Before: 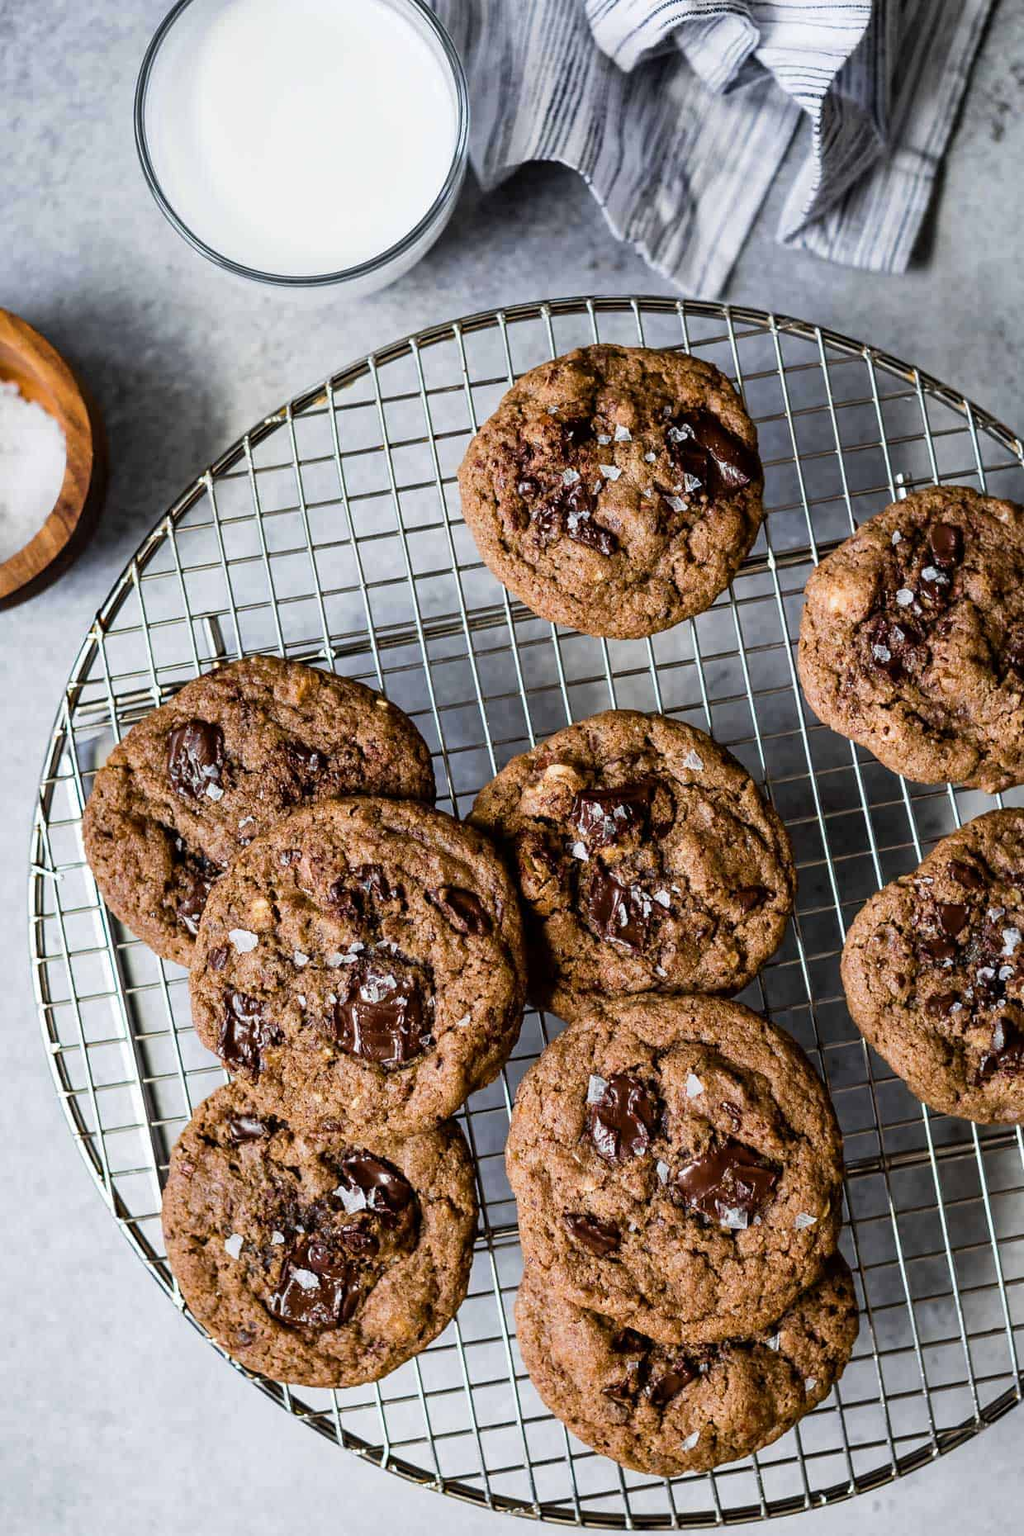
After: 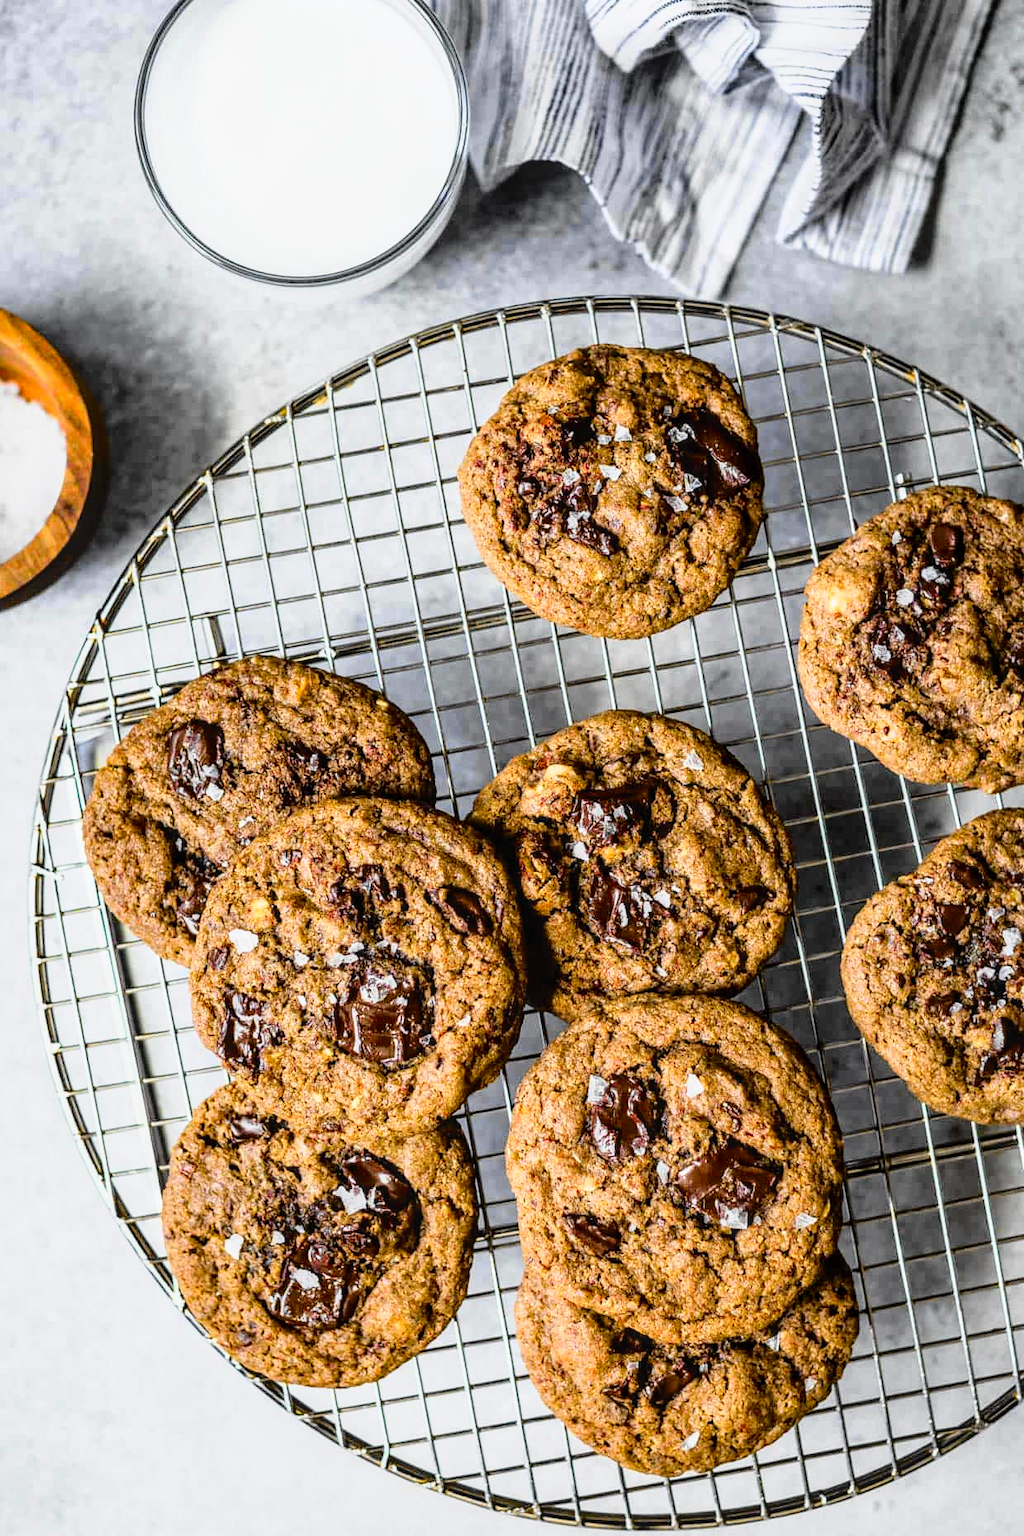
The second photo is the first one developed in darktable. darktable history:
contrast brightness saturation: contrast 0.071, brightness 0.072, saturation 0.178
tone curve: curves: ch0 [(0, 0.013) (0.129, 0.1) (0.327, 0.382) (0.489, 0.573) (0.66, 0.748) (0.858, 0.926) (1, 0.977)]; ch1 [(0, 0) (0.353, 0.344) (0.45, 0.46) (0.498, 0.498) (0.521, 0.512) (0.563, 0.559) (0.592, 0.585) (0.647, 0.68) (1, 1)]; ch2 [(0, 0) (0.333, 0.346) (0.375, 0.375) (0.427, 0.44) (0.476, 0.492) (0.511, 0.508) (0.528, 0.533) (0.579, 0.61) (0.612, 0.644) (0.66, 0.715) (1, 1)], color space Lab, independent channels
local contrast: on, module defaults
